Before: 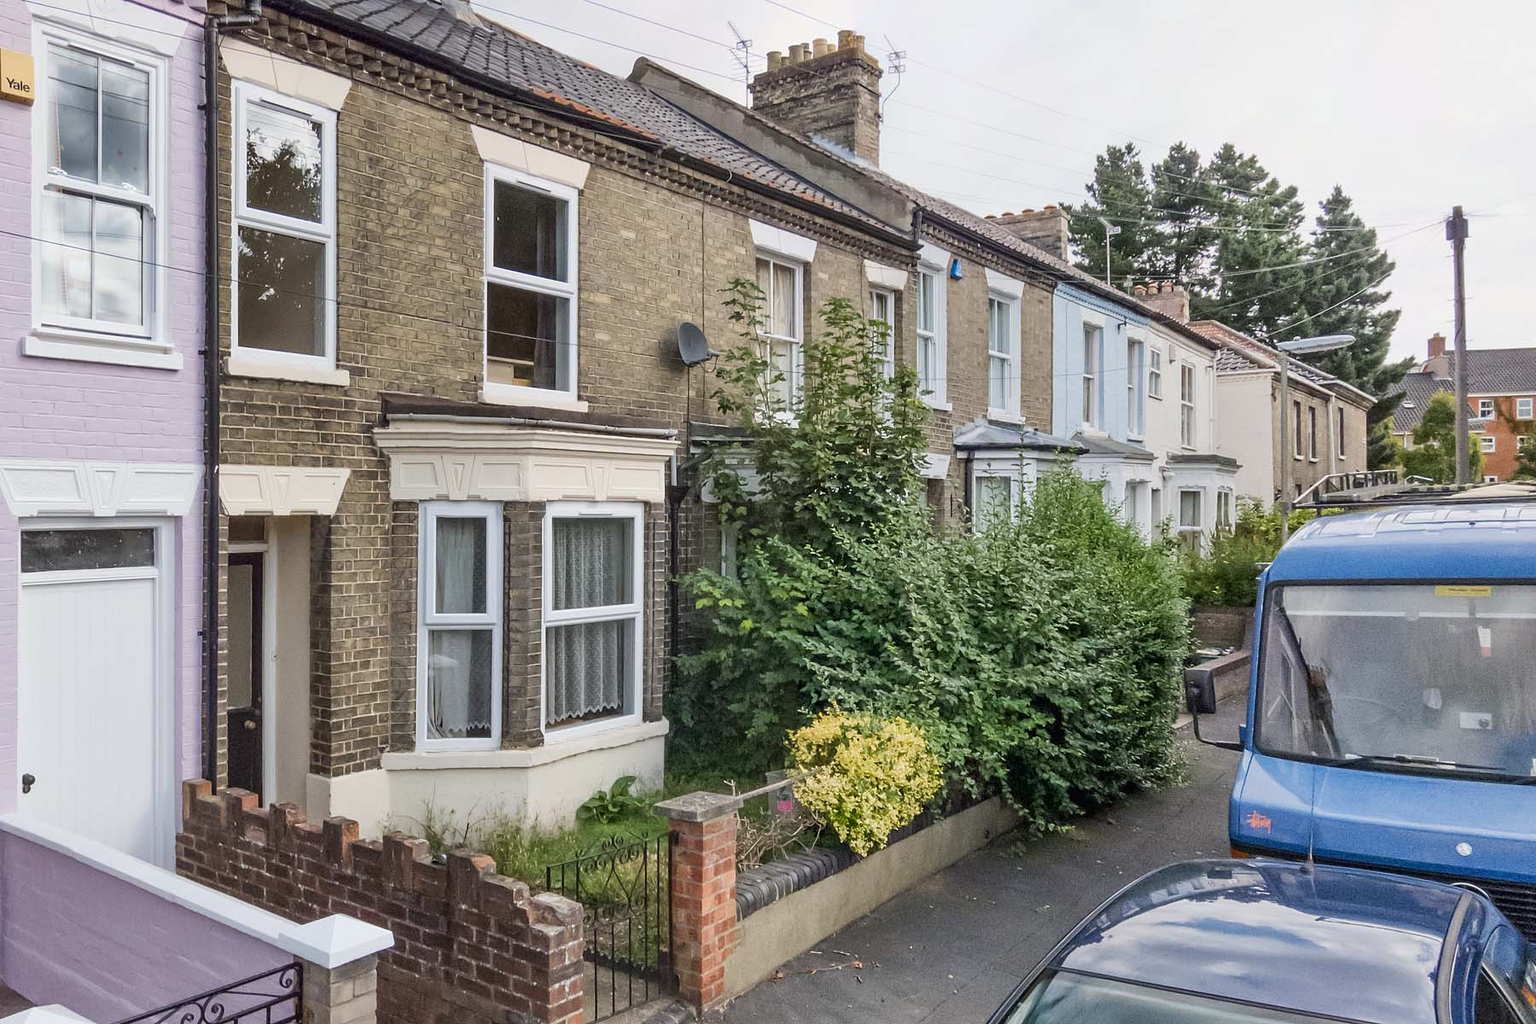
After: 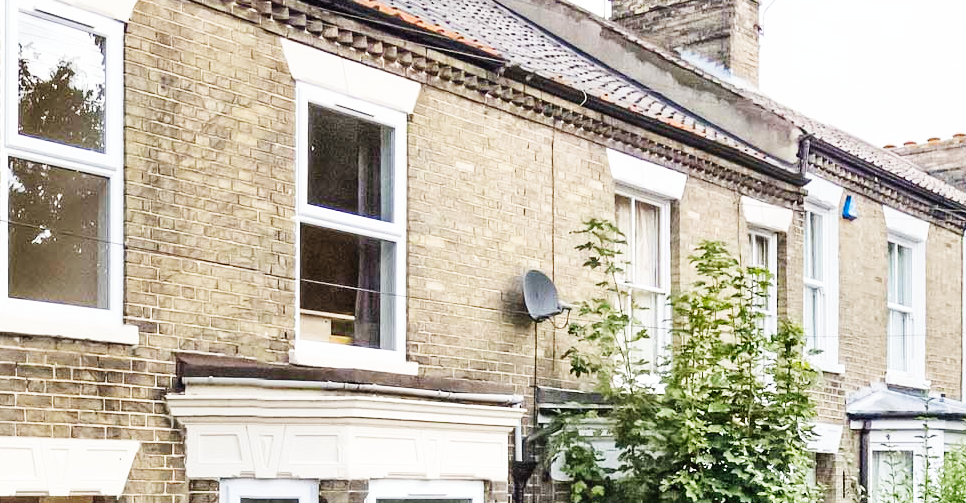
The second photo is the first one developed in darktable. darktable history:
base curve: curves: ch0 [(0, 0.003) (0.001, 0.002) (0.006, 0.004) (0.02, 0.022) (0.048, 0.086) (0.094, 0.234) (0.162, 0.431) (0.258, 0.629) (0.385, 0.8) (0.548, 0.918) (0.751, 0.988) (1, 1)], preserve colors none
crop: left 15.106%, top 9.059%, right 31.2%, bottom 48.99%
